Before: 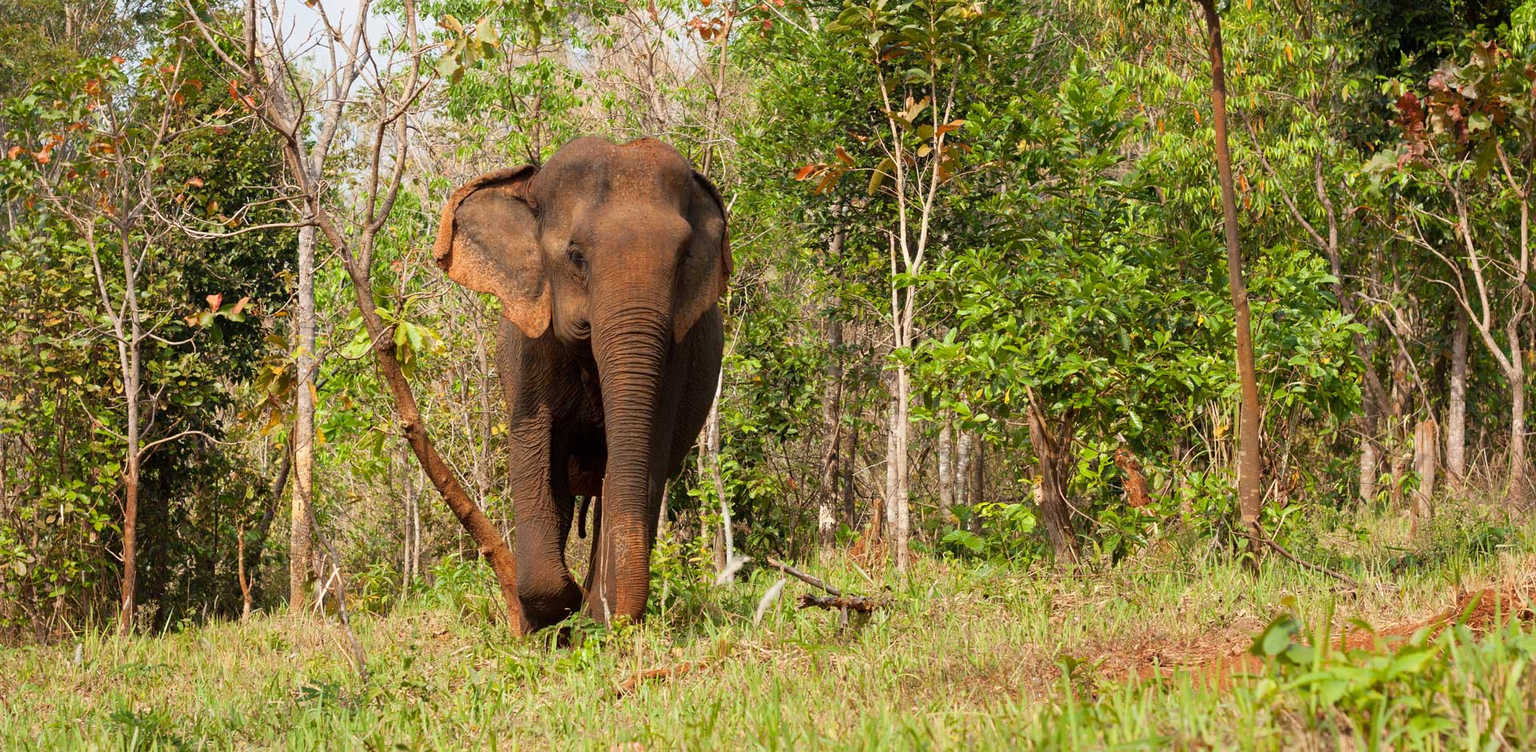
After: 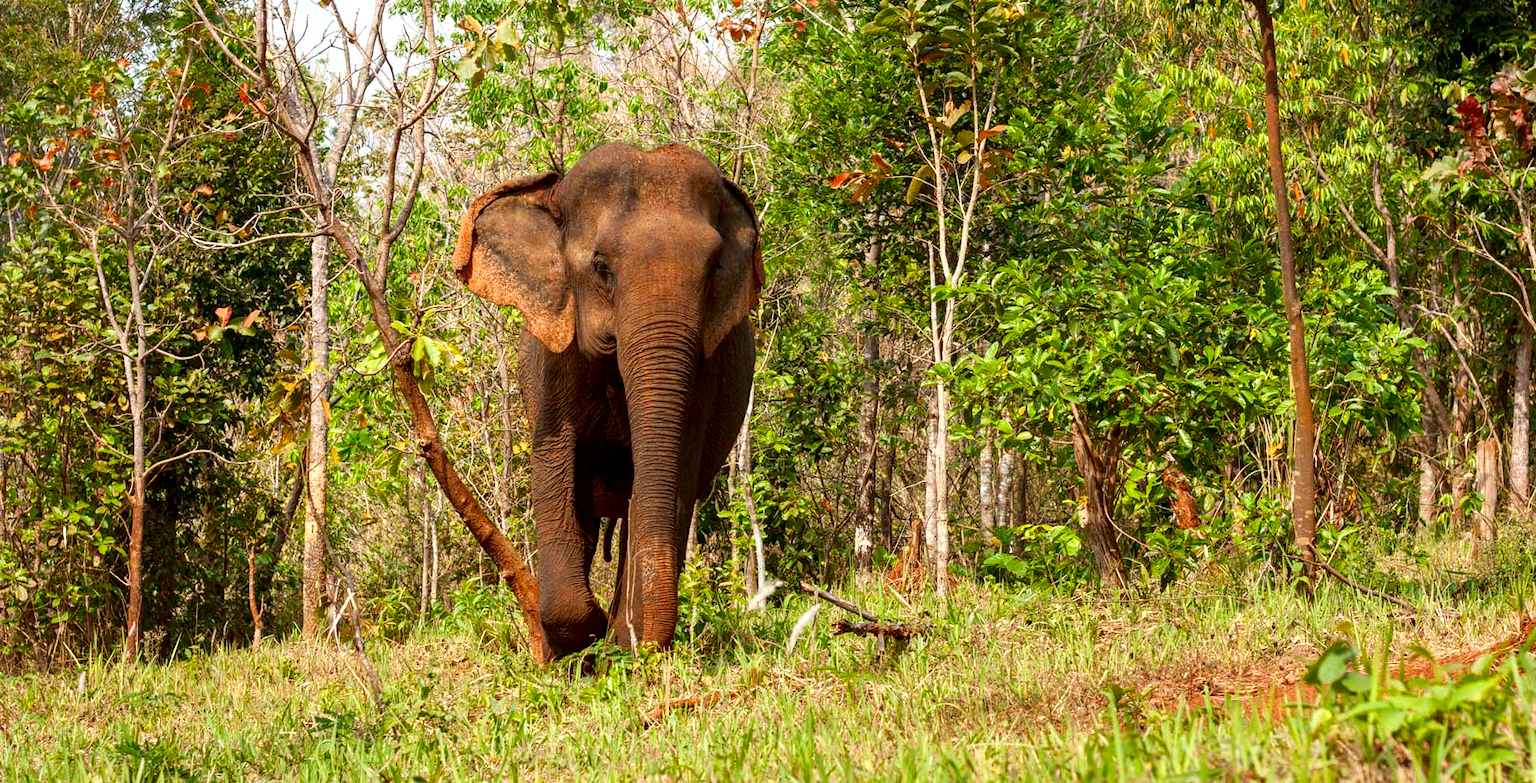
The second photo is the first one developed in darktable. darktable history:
contrast brightness saturation: contrast 0.07, brightness -0.13, saturation 0.06
levels: levels [0, 0.435, 0.917]
local contrast: on, module defaults
crop: right 4.126%, bottom 0.031%
